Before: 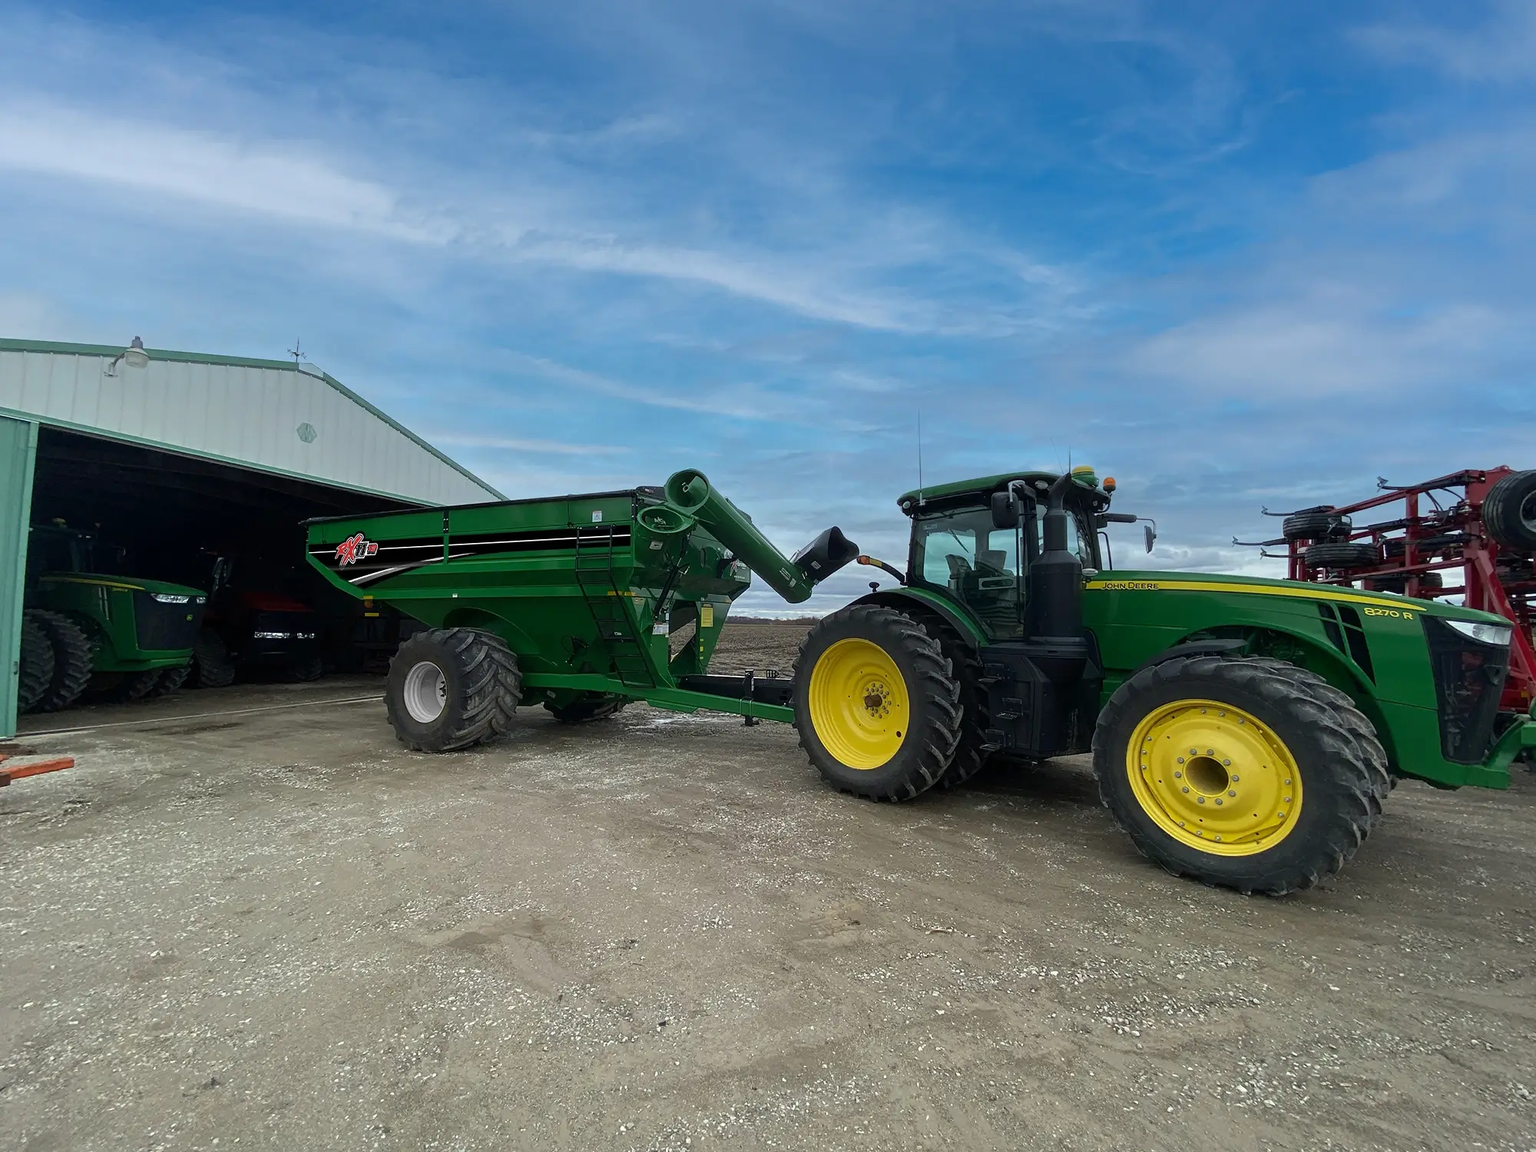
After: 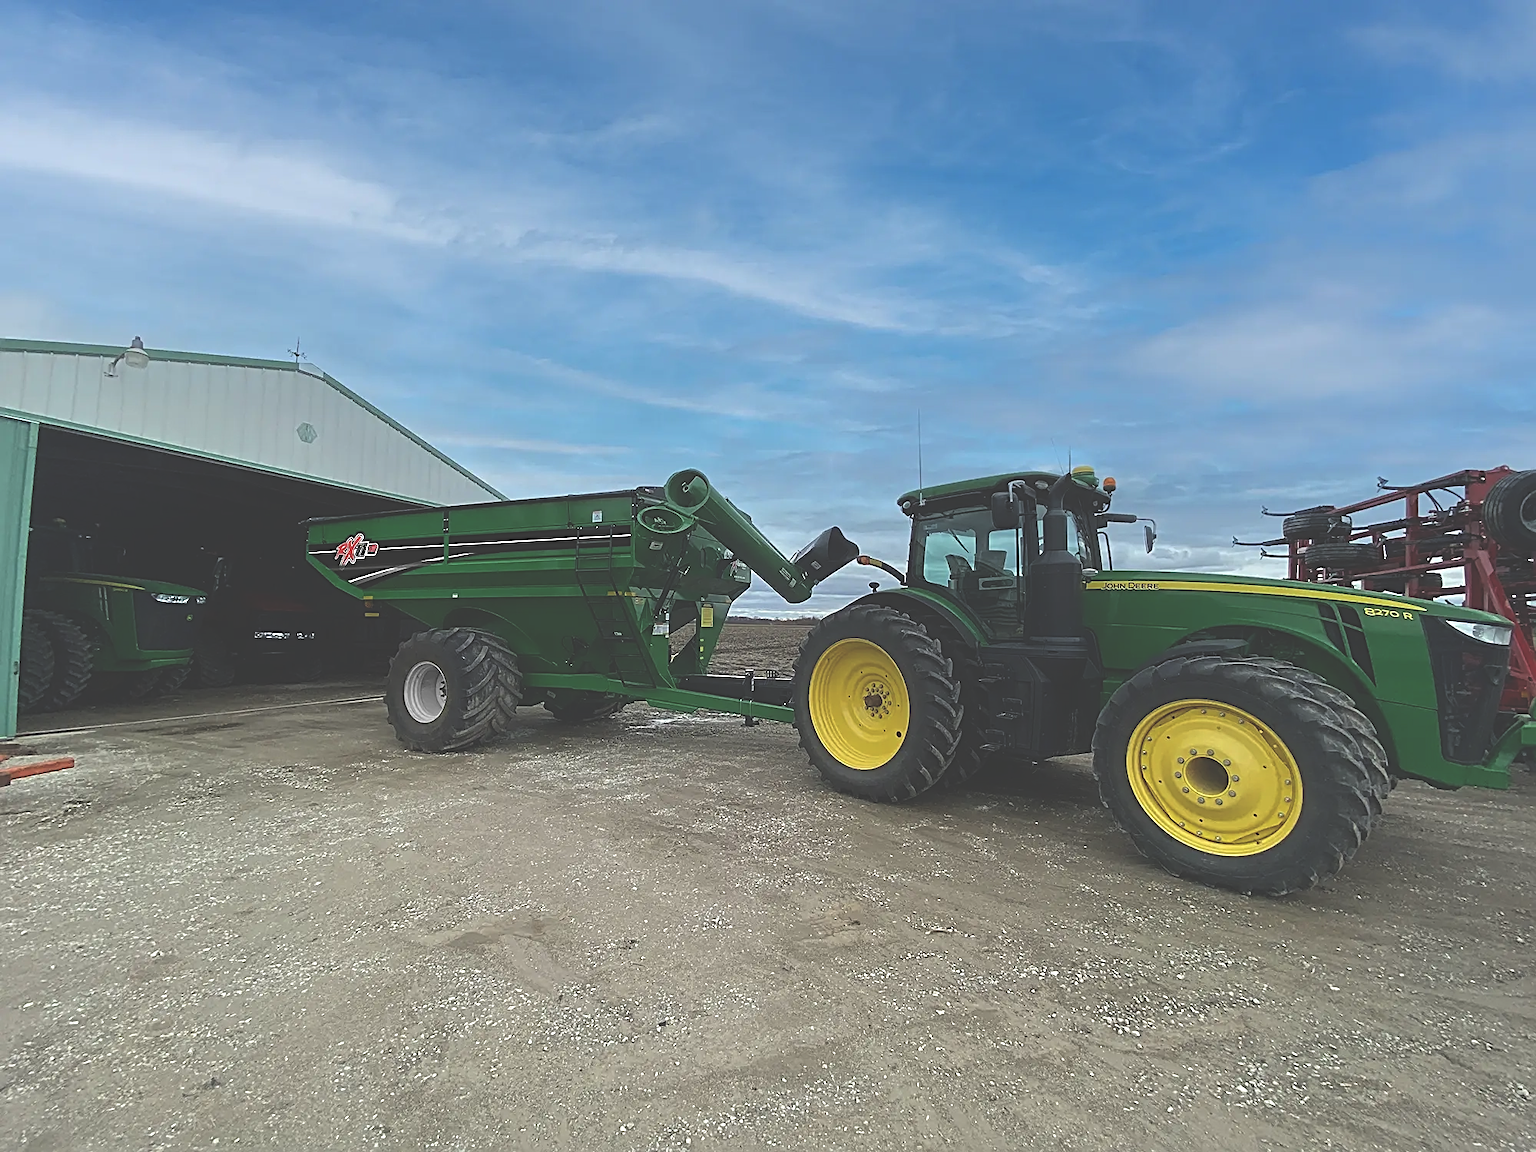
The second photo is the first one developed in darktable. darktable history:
sharpen: radius 2.584, amount 0.688
exposure: black level correction -0.041, exposure 0.064 EV, compensate highlight preservation false
